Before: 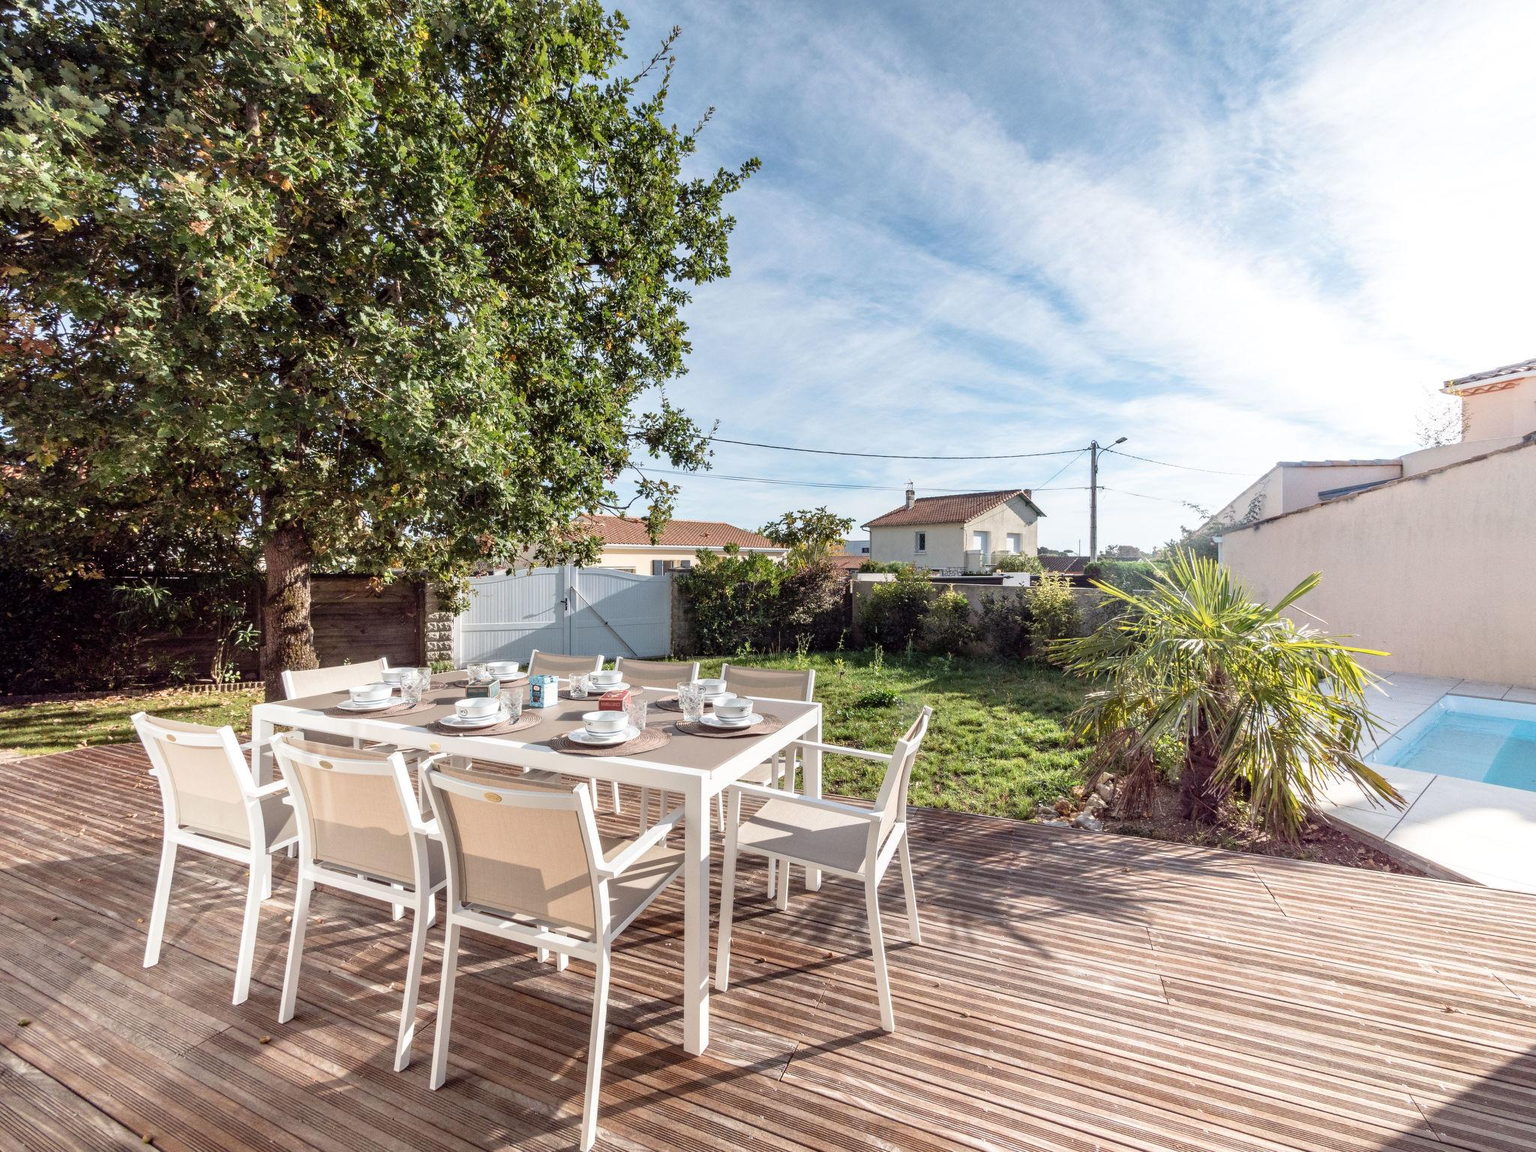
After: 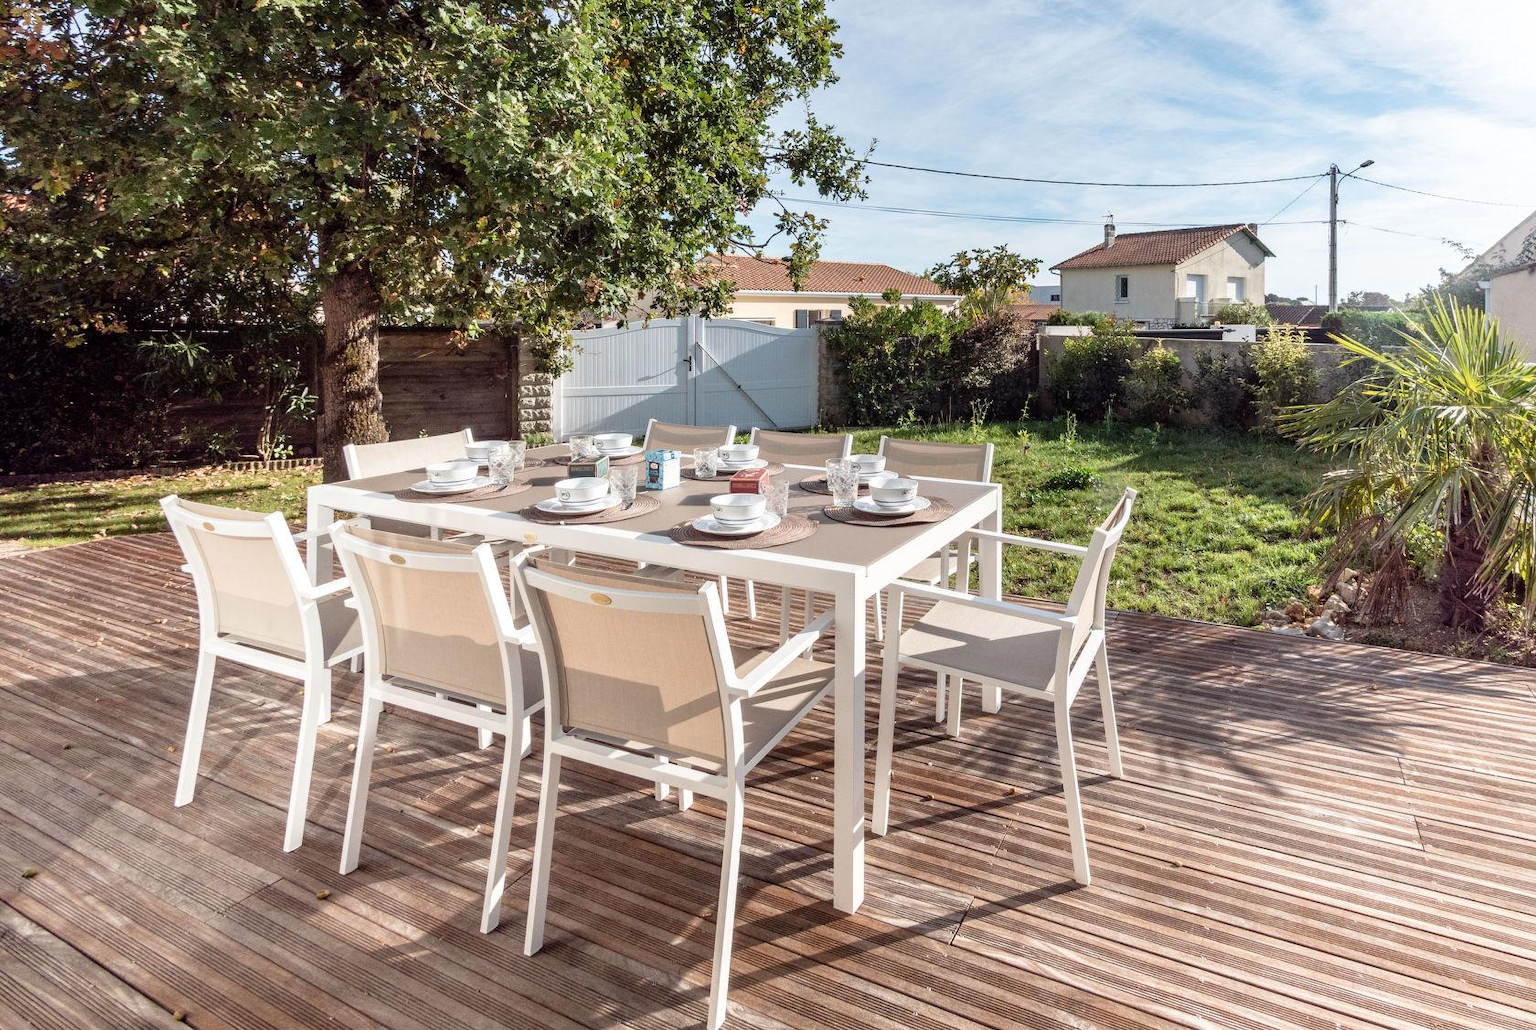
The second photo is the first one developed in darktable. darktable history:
crop: top 26.581%, right 17.964%
